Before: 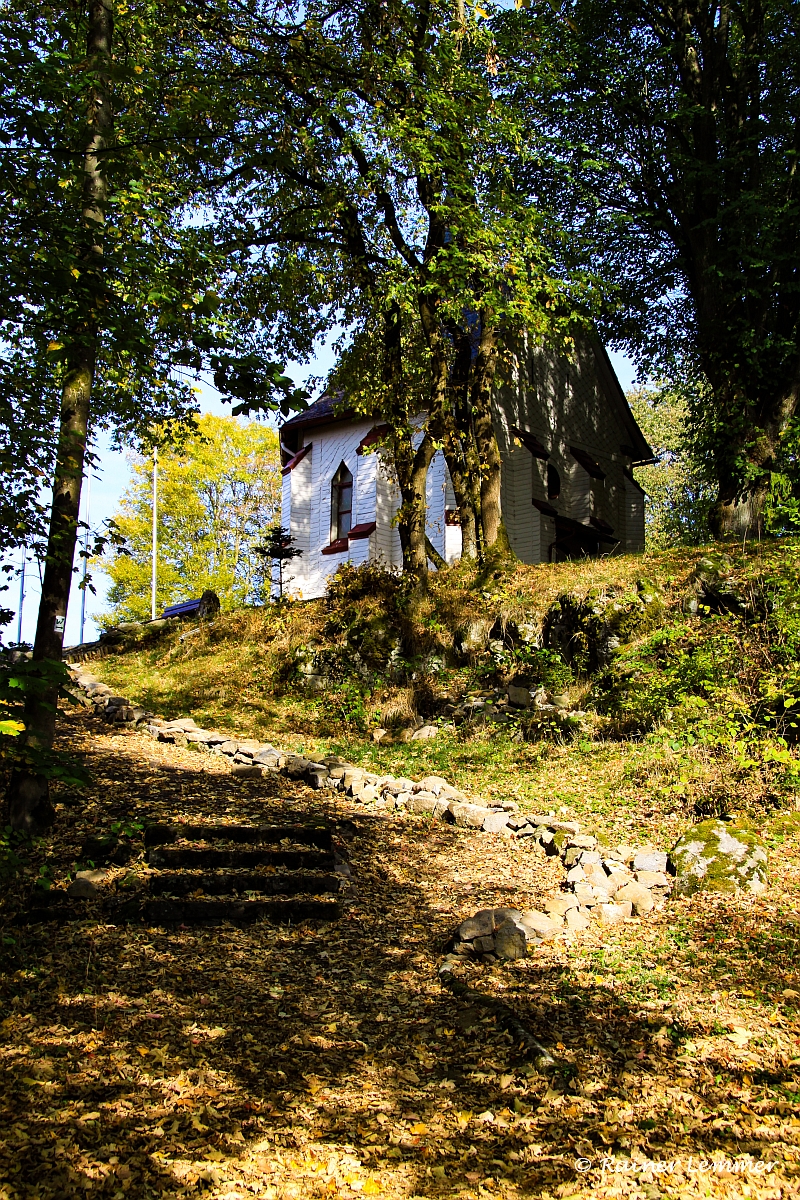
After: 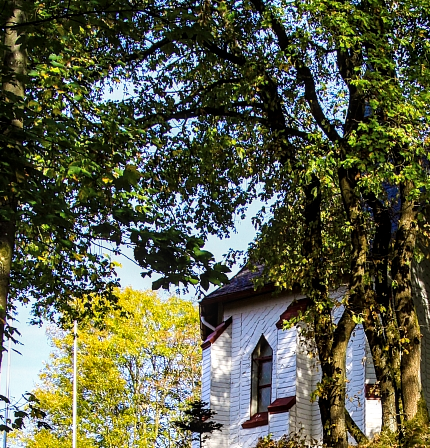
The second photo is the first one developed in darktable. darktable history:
local contrast: detail 130%
crop: left 10.089%, top 10.542%, right 36.061%, bottom 52.052%
